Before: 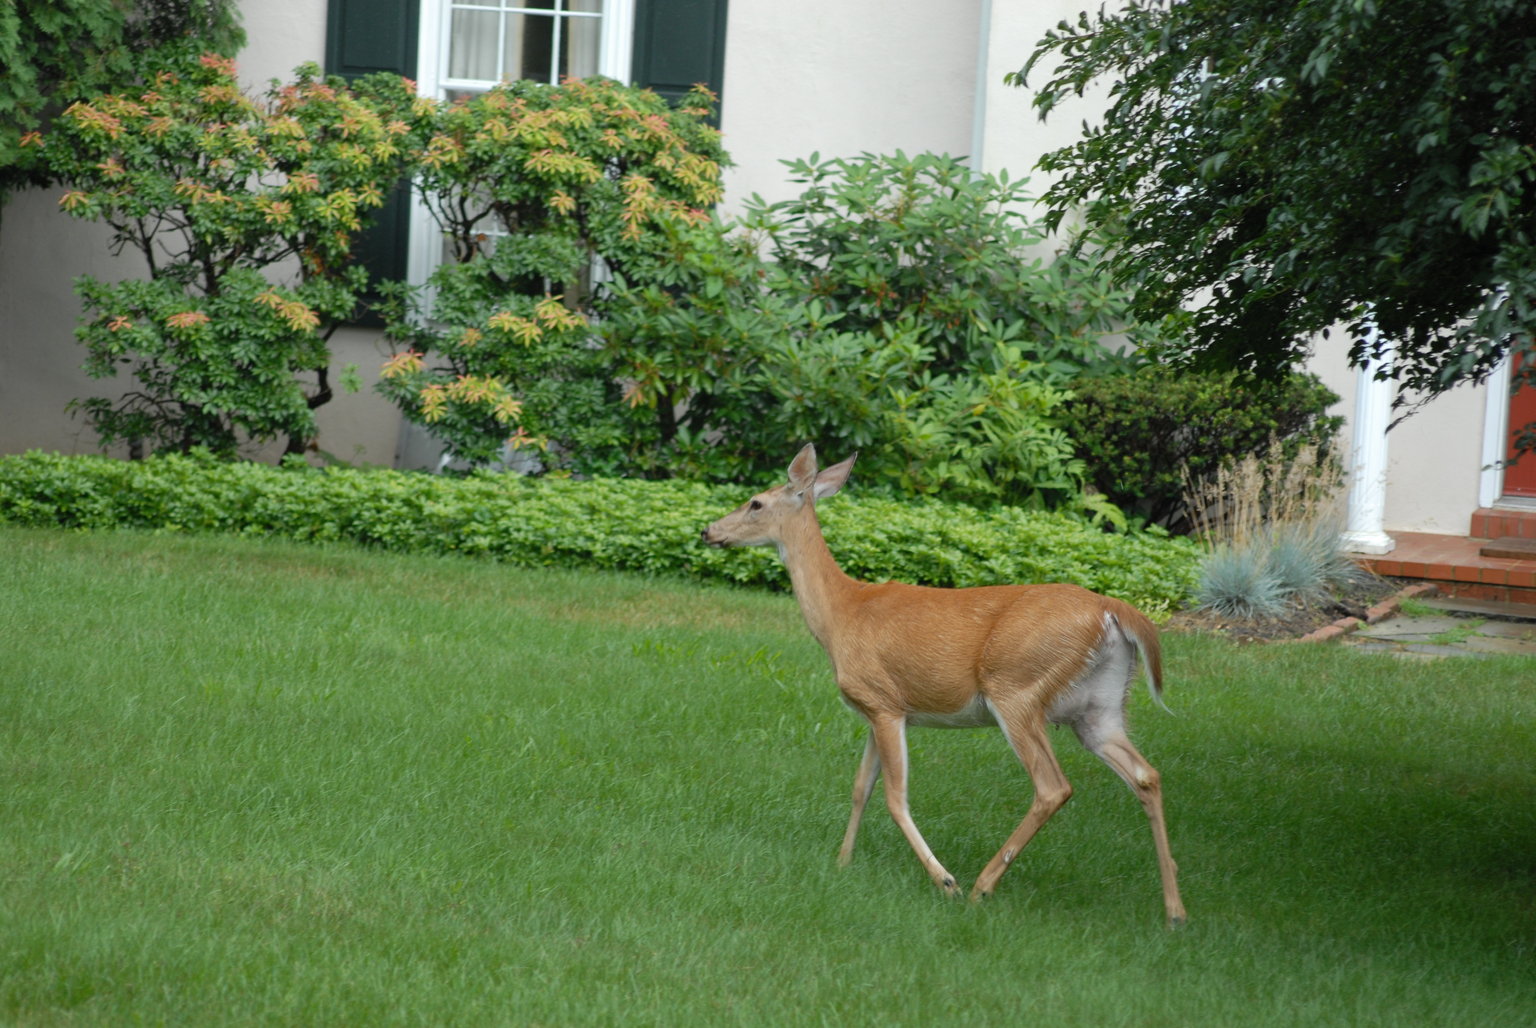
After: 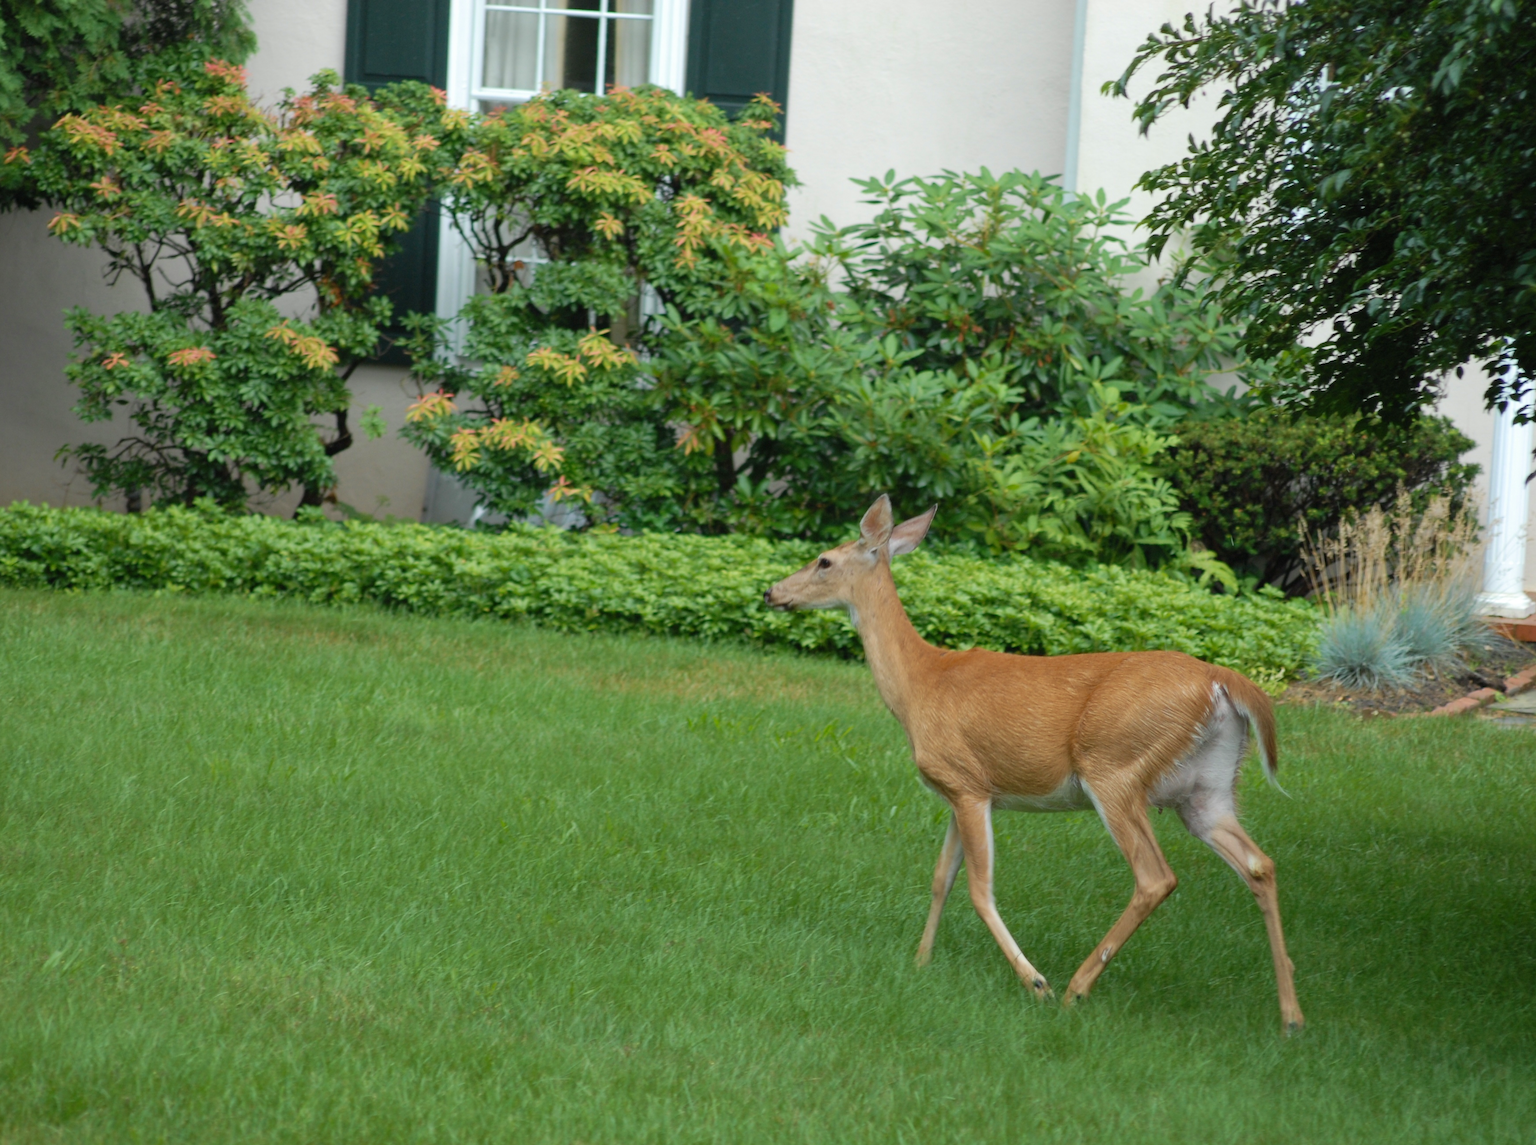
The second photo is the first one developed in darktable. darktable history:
velvia: strength 24.32%
crop and rotate: left 1.108%, right 9.137%
